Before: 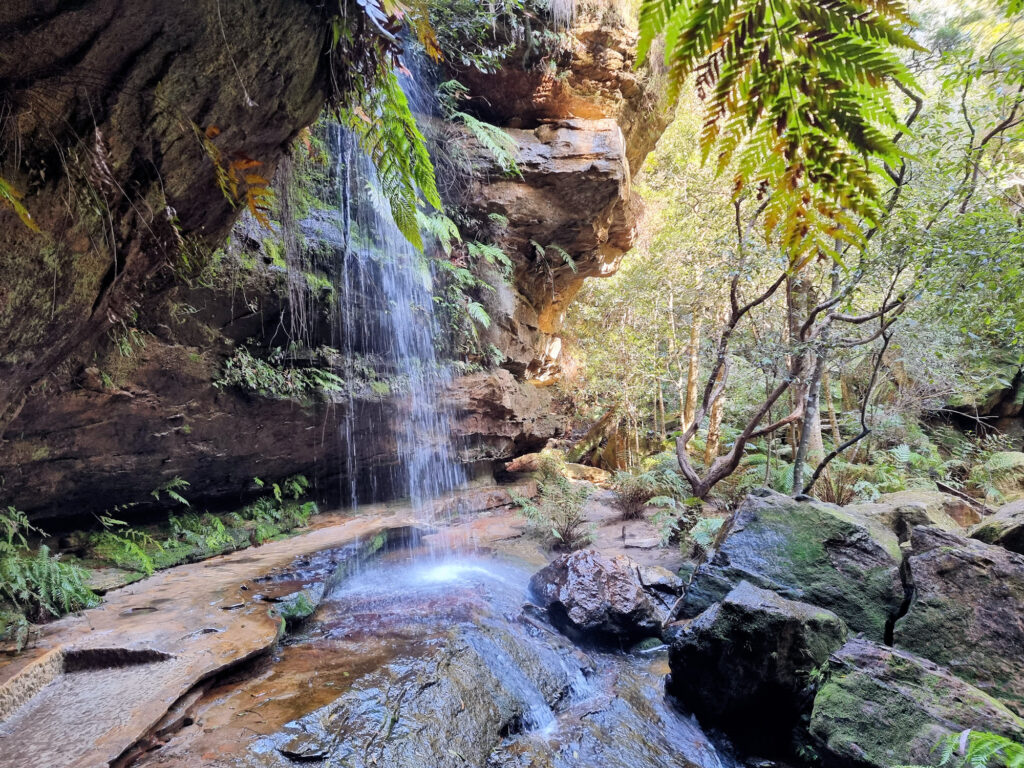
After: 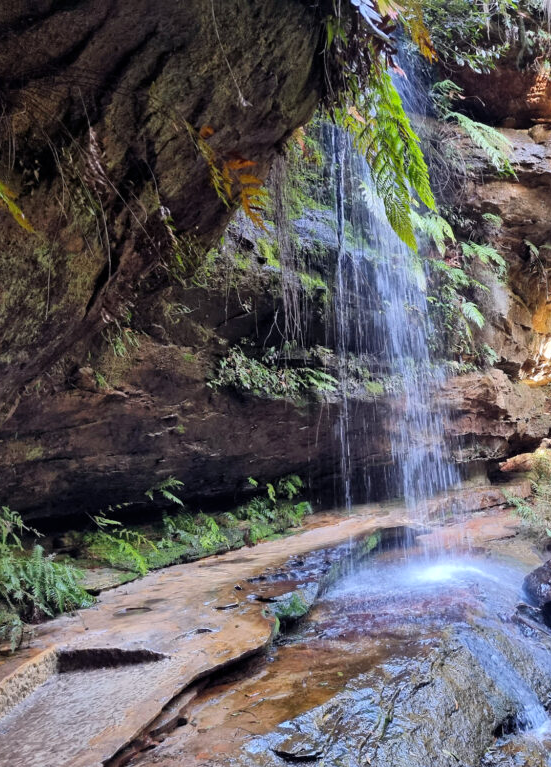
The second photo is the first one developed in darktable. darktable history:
color balance rgb: perceptual saturation grading › global saturation 3.7%, global vibrance 5.56%, contrast 3.24%
crop: left 0.587%, right 45.588%, bottom 0.086%
